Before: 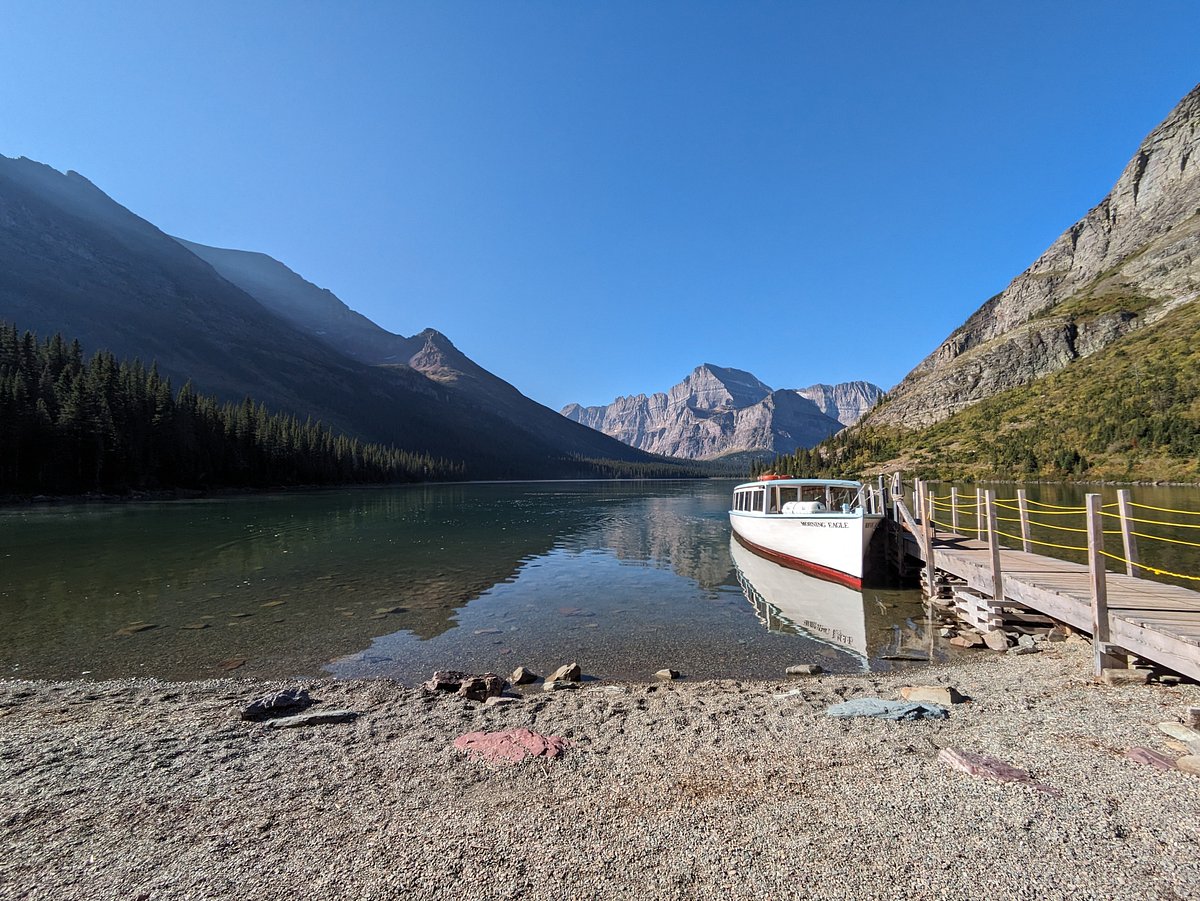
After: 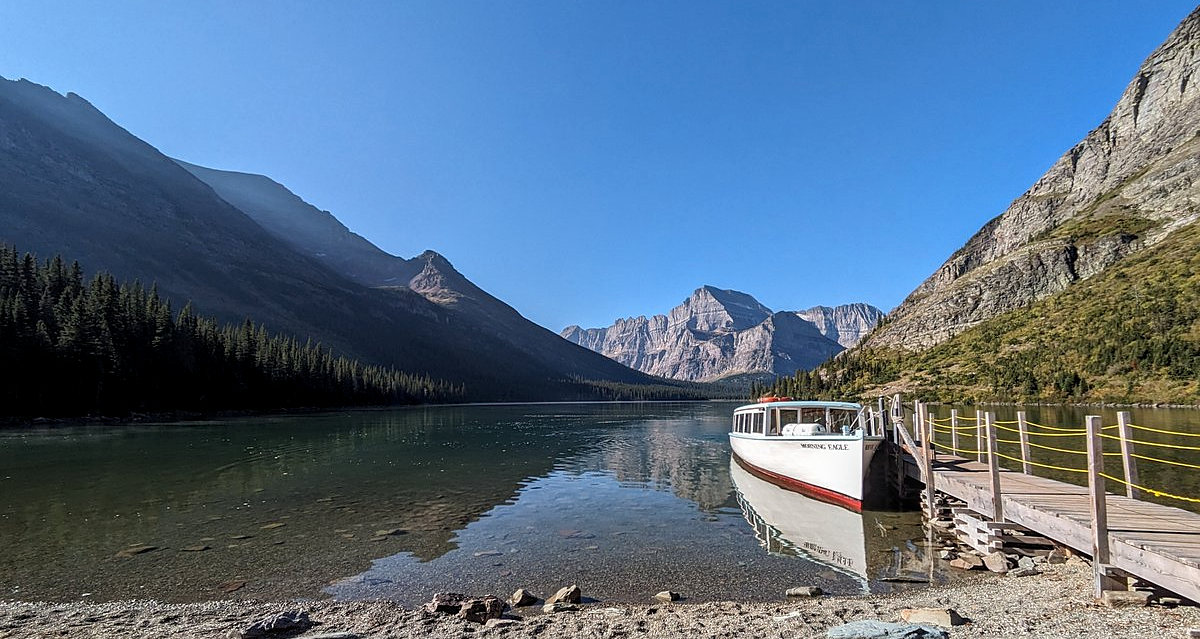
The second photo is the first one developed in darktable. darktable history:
sharpen: radius 1.527, amount 0.372, threshold 1.302
crop and rotate: top 8.759%, bottom 20.257%
local contrast: on, module defaults
